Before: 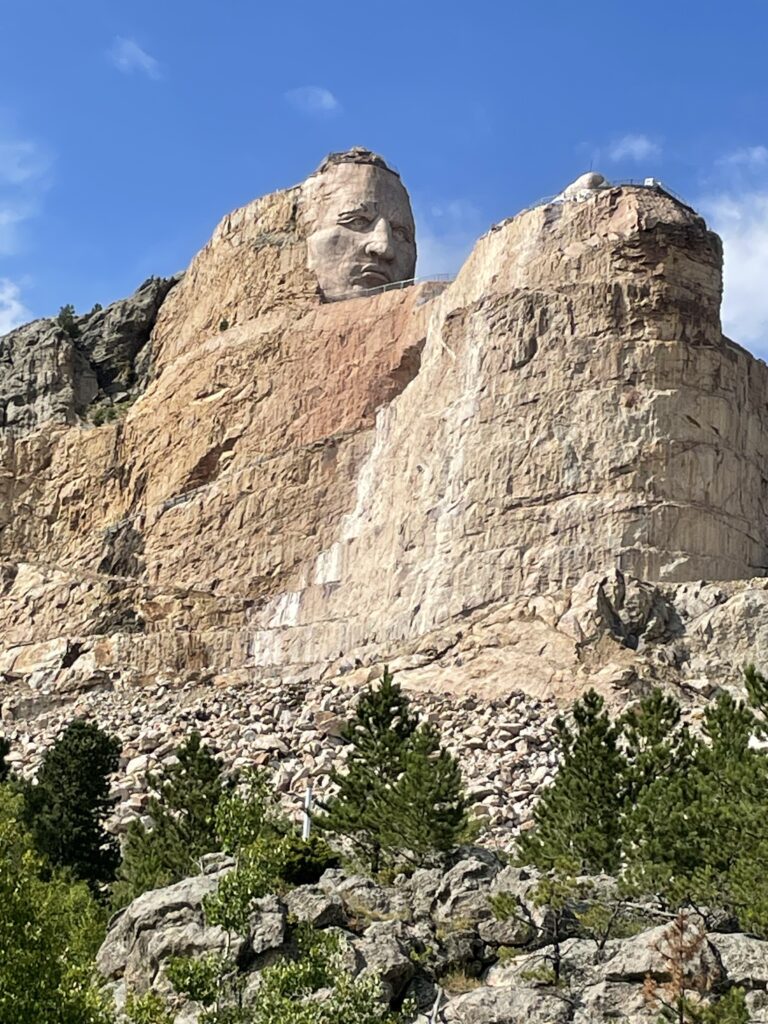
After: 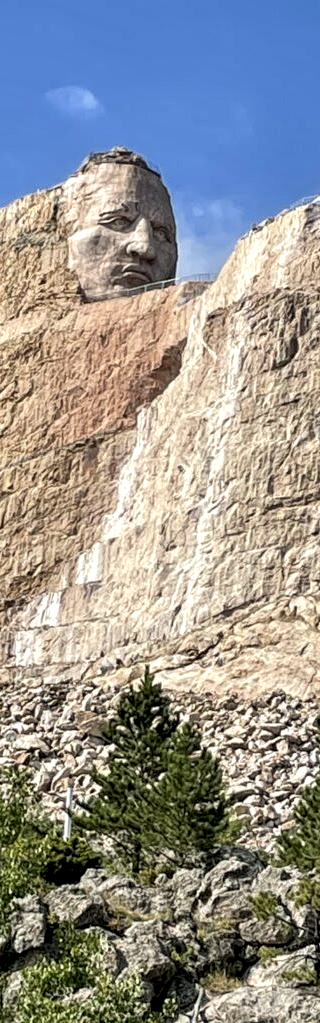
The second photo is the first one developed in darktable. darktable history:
local contrast: highlights 100%, shadows 100%, detail 200%, midtone range 0.2
crop: left 31.229%, right 27.105%
